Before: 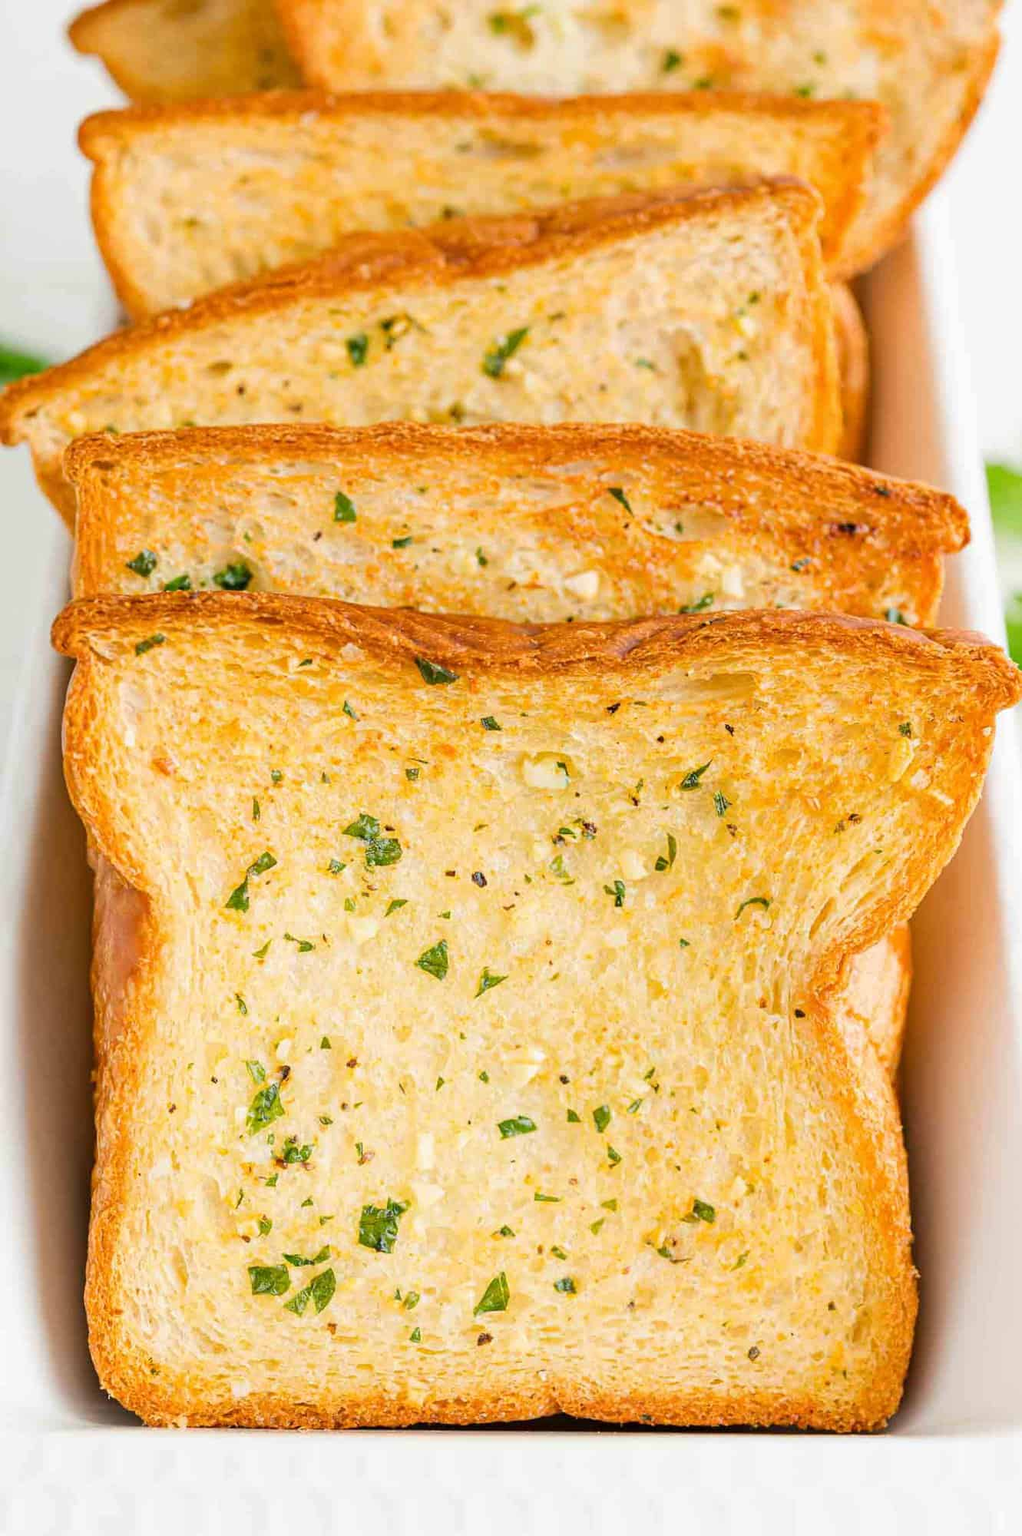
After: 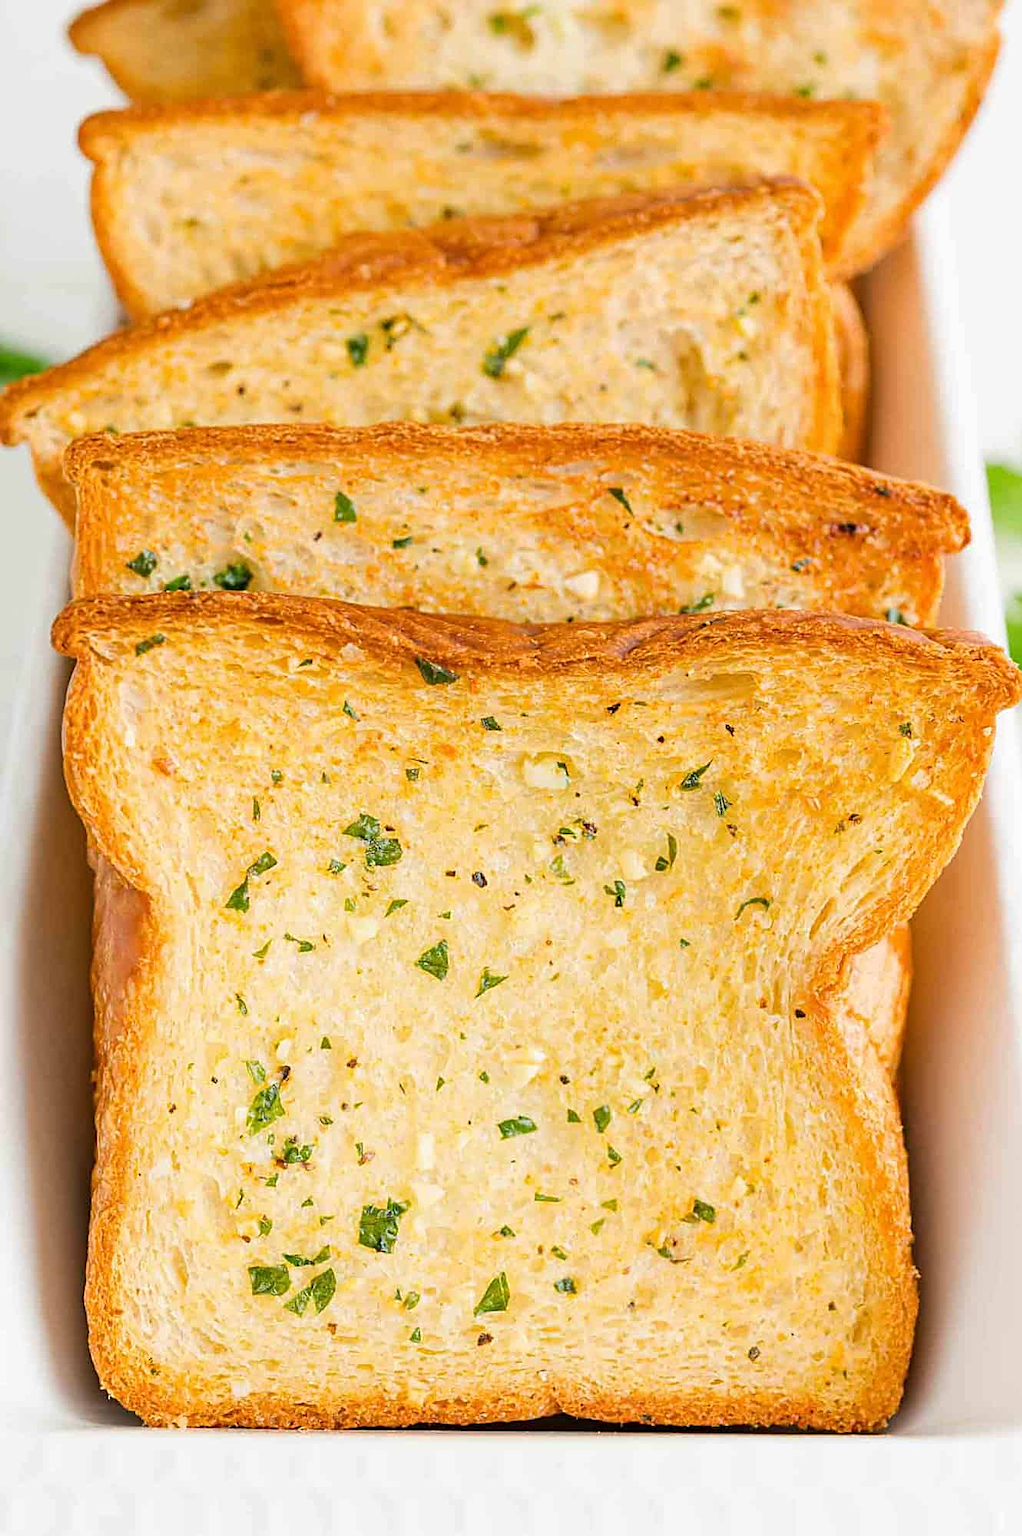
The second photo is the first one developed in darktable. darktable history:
shadows and highlights: radius 333.89, shadows 63.62, highlights 6.12, compress 87.51%, soften with gaussian
sharpen: on, module defaults
